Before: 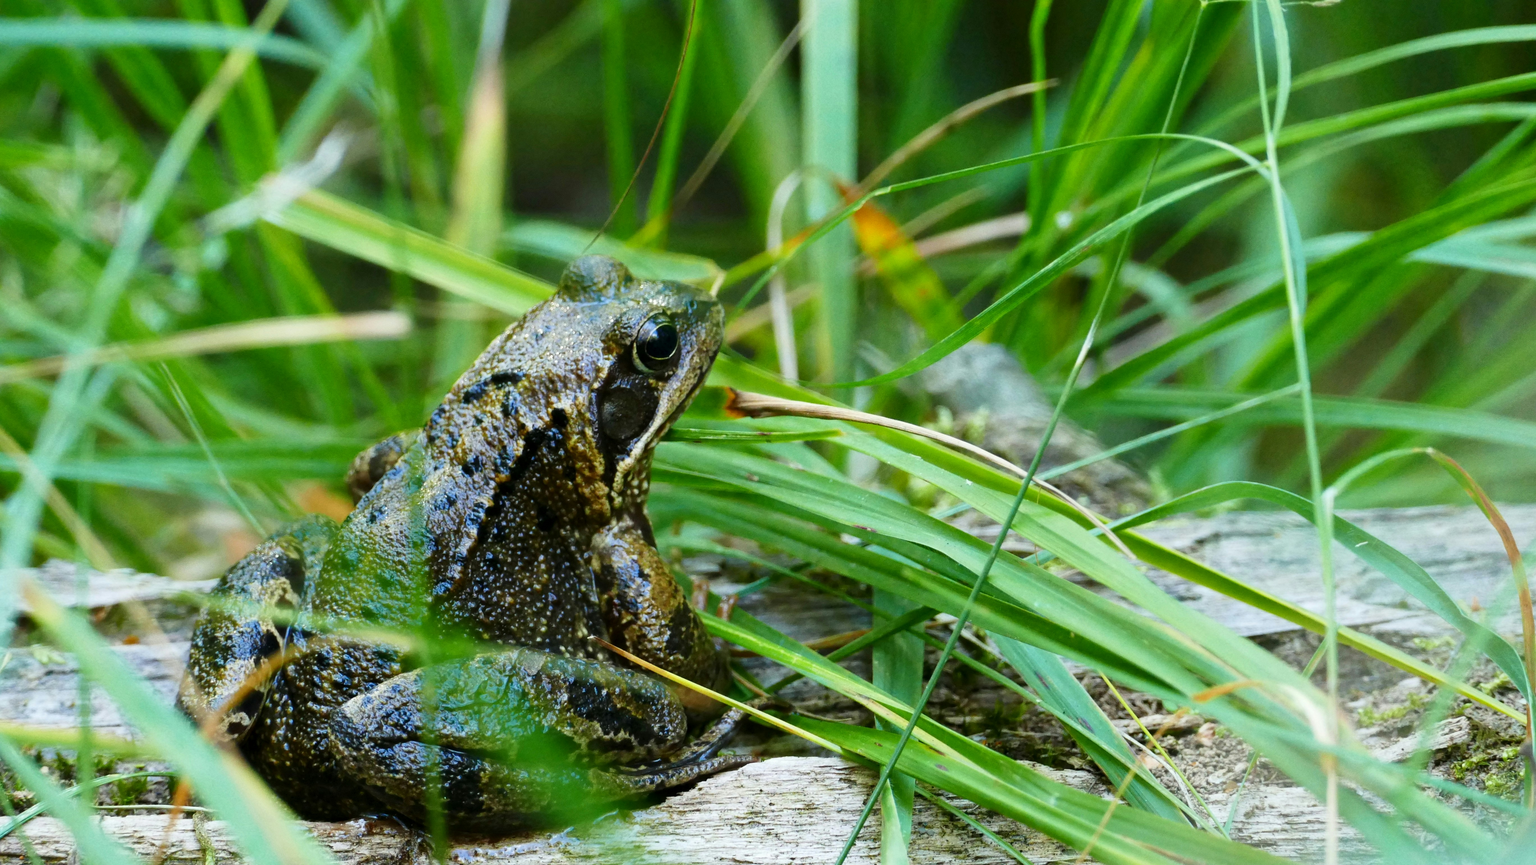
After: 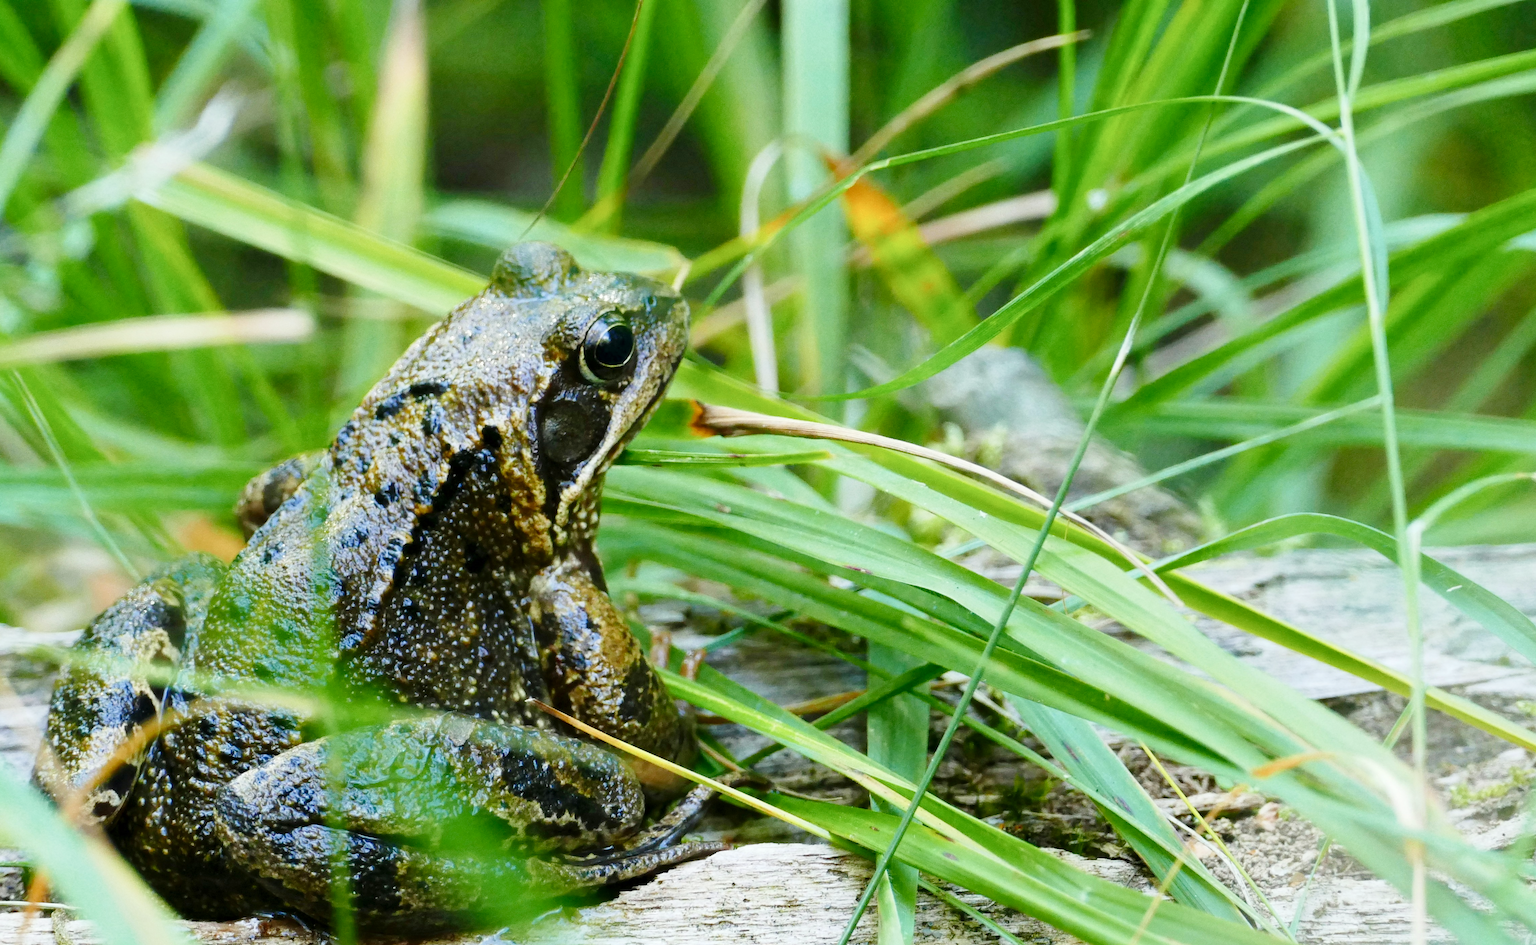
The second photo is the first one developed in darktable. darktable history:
tone curve: curves: ch0 [(0, 0) (0.003, 0.004) (0.011, 0.015) (0.025, 0.033) (0.044, 0.059) (0.069, 0.093) (0.1, 0.133) (0.136, 0.182) (0.177, 0.237) (0.224, 0.3) (0.277, 0.369) (0.335, 0.437) (0.399, 0.511) (0.468, 0.584) (0.543, 0.656) (0.623, 0.729) (0.709, 0.8) (0.801, 0.872) (0.898, 0.935) (1, 1)], preserve colors none
crop: left 9.792%, top 6.242%, right 6.887%, bottom 2.597%
